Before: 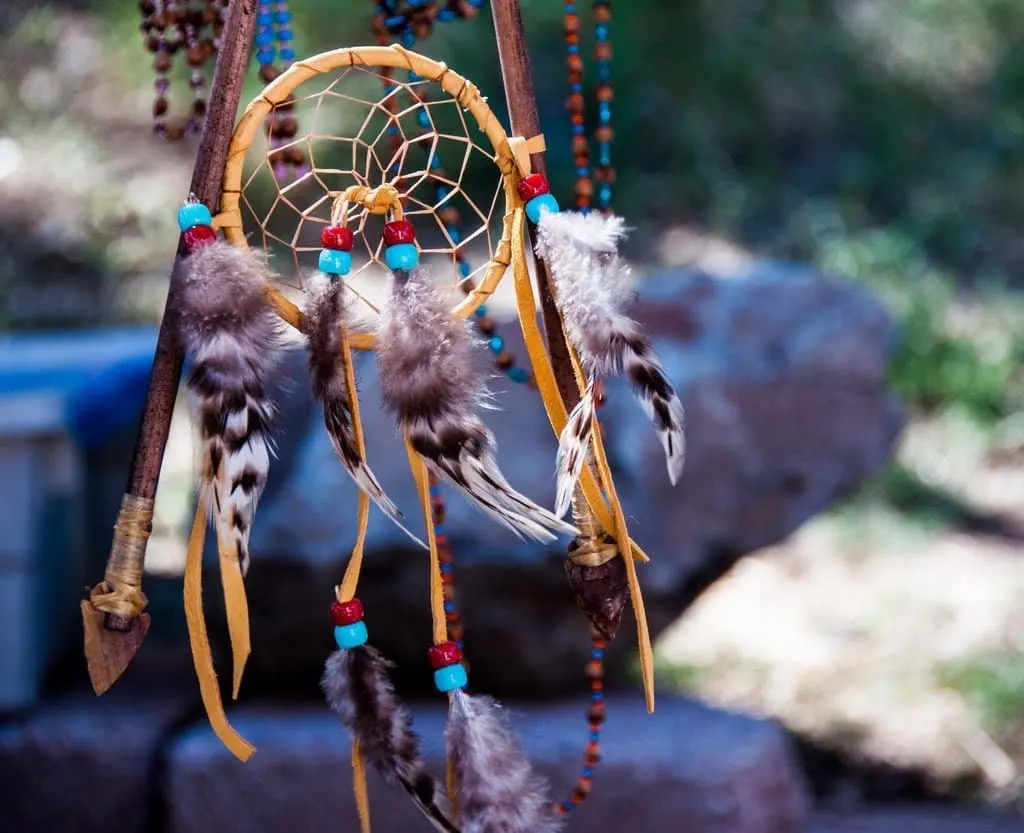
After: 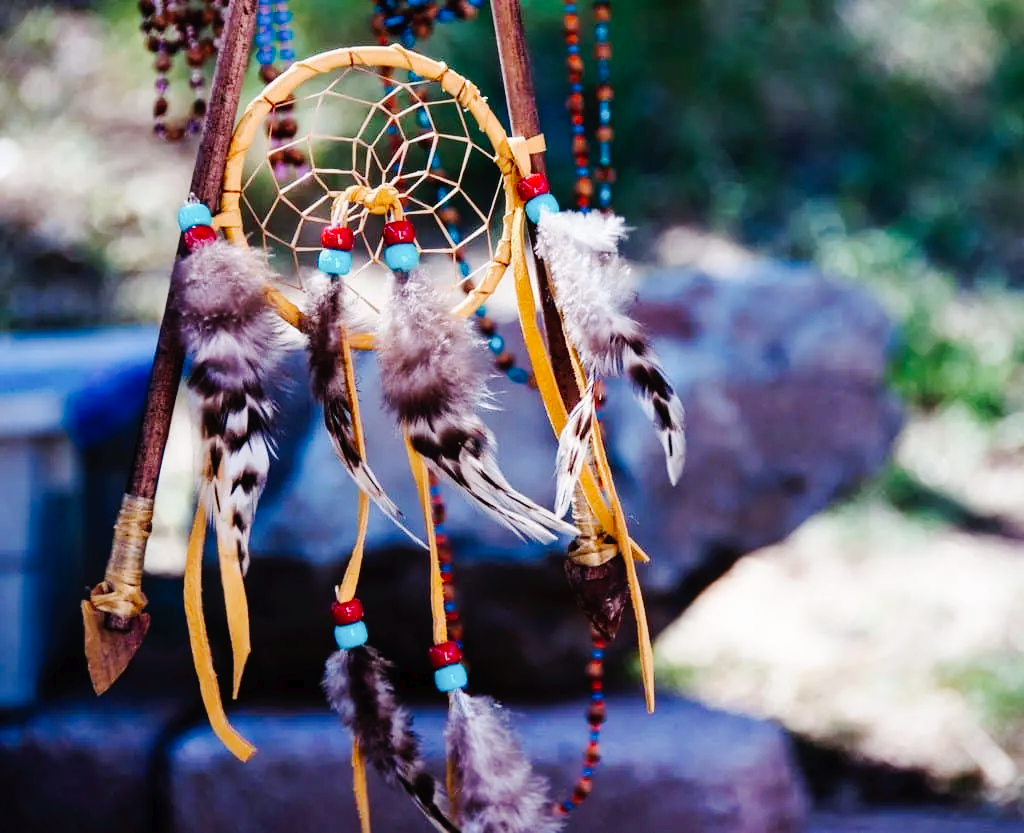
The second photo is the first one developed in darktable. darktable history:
tone curve: curves: ch0 [(0, 0) (0.003, 0.014) (0.011, 0.017) (0.025, 0.023) (0.044, 0.035) (0.069, 0.04) (0.1, 0.062) (0.136, 0.099) (0.177, 0.152) (0.224, 0.214) (0.277, 0.291) (0.335, 0.383) (0.399, 0.487) (0.468, 0.581) (0.543, 0.662) (0.623, 0.738) (0.709, 0.802) (0.801, 0.871) (0.898, 0.936) (1, 1)], preserve colors none
